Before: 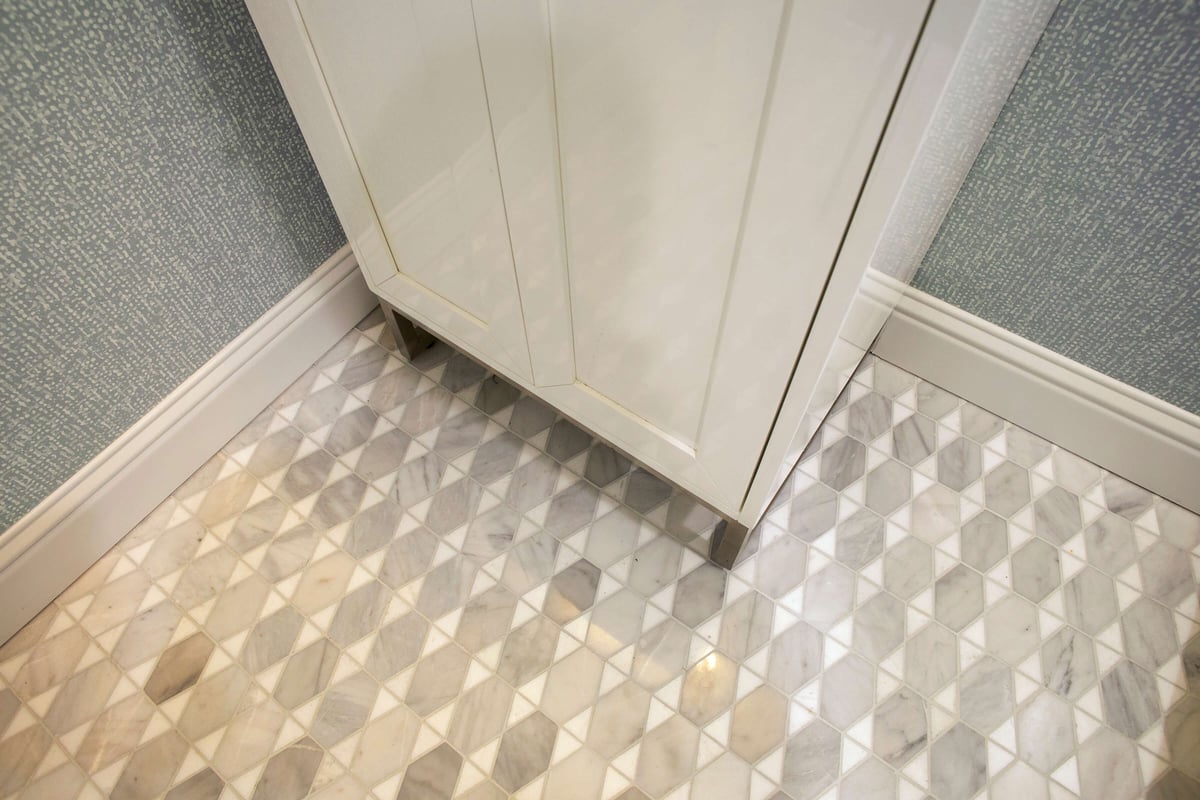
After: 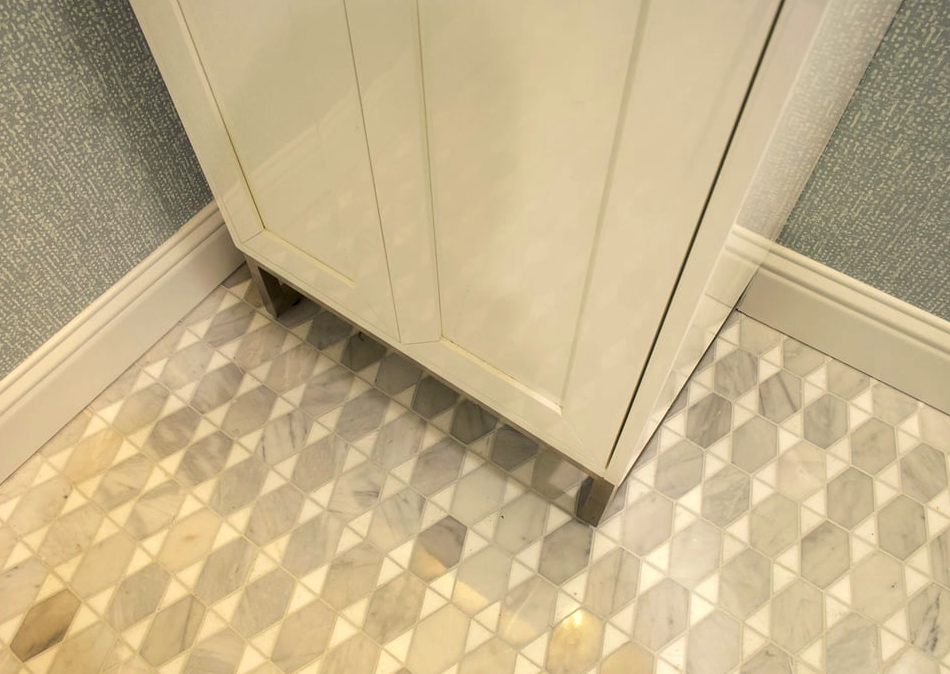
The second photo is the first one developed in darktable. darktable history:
color correction: highlights a* 1.39, highlights b* 17.83
shadows and highlights: shadows 12, white point adjustment 1.2, highlights -0.36, soften with gaussian
crop: left 11.225%, top 5.381%, right 9.565%, bottom 10.314%
